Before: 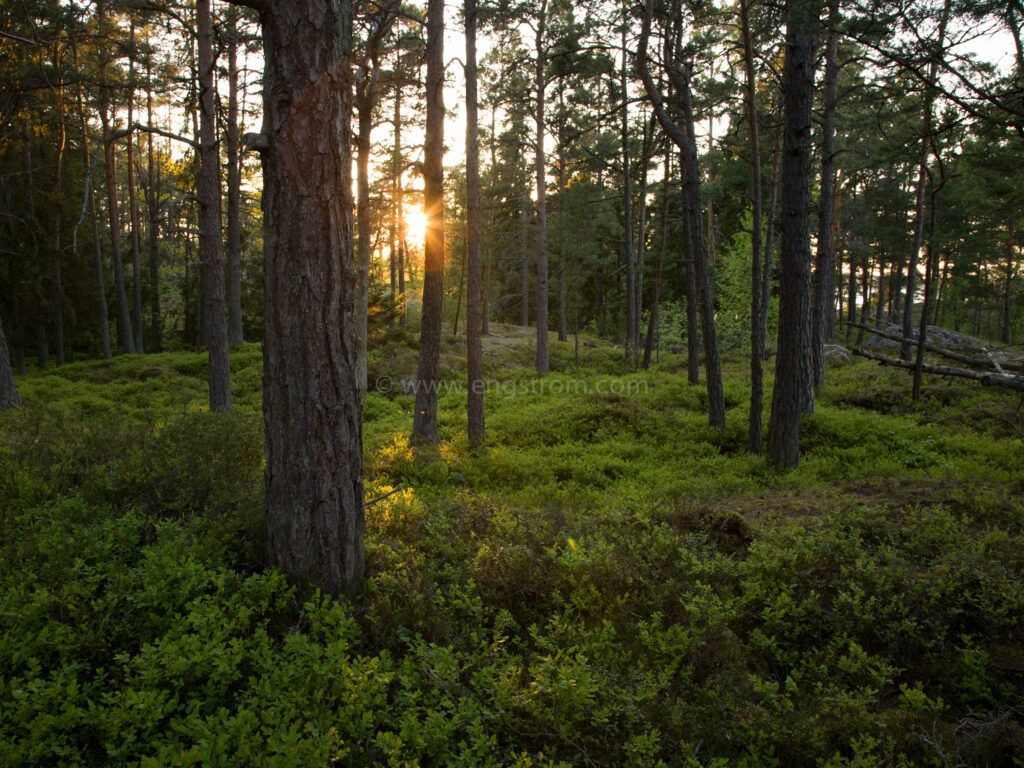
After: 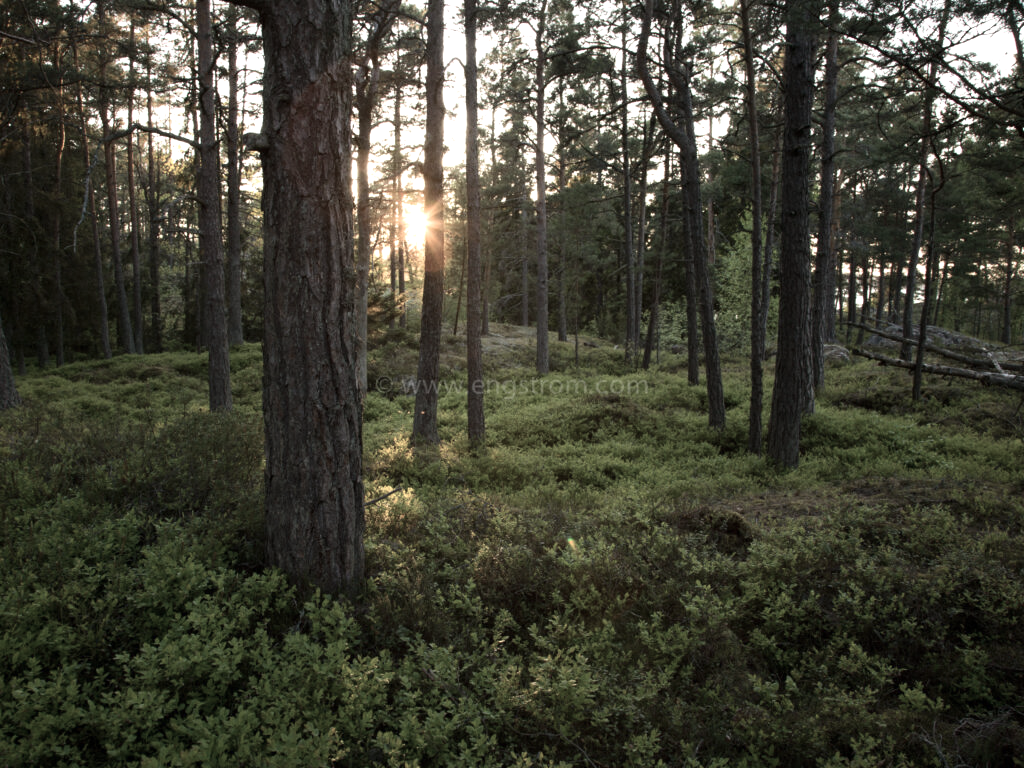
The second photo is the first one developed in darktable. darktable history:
color balance rgb: perceptual saturation grading › global saturation -32.091%, perceptual brilliance grading › global brilliance 10.992%, global vibrance 14.739%
contrast brightness saturation: contrast 0.1, saturation -0.358
